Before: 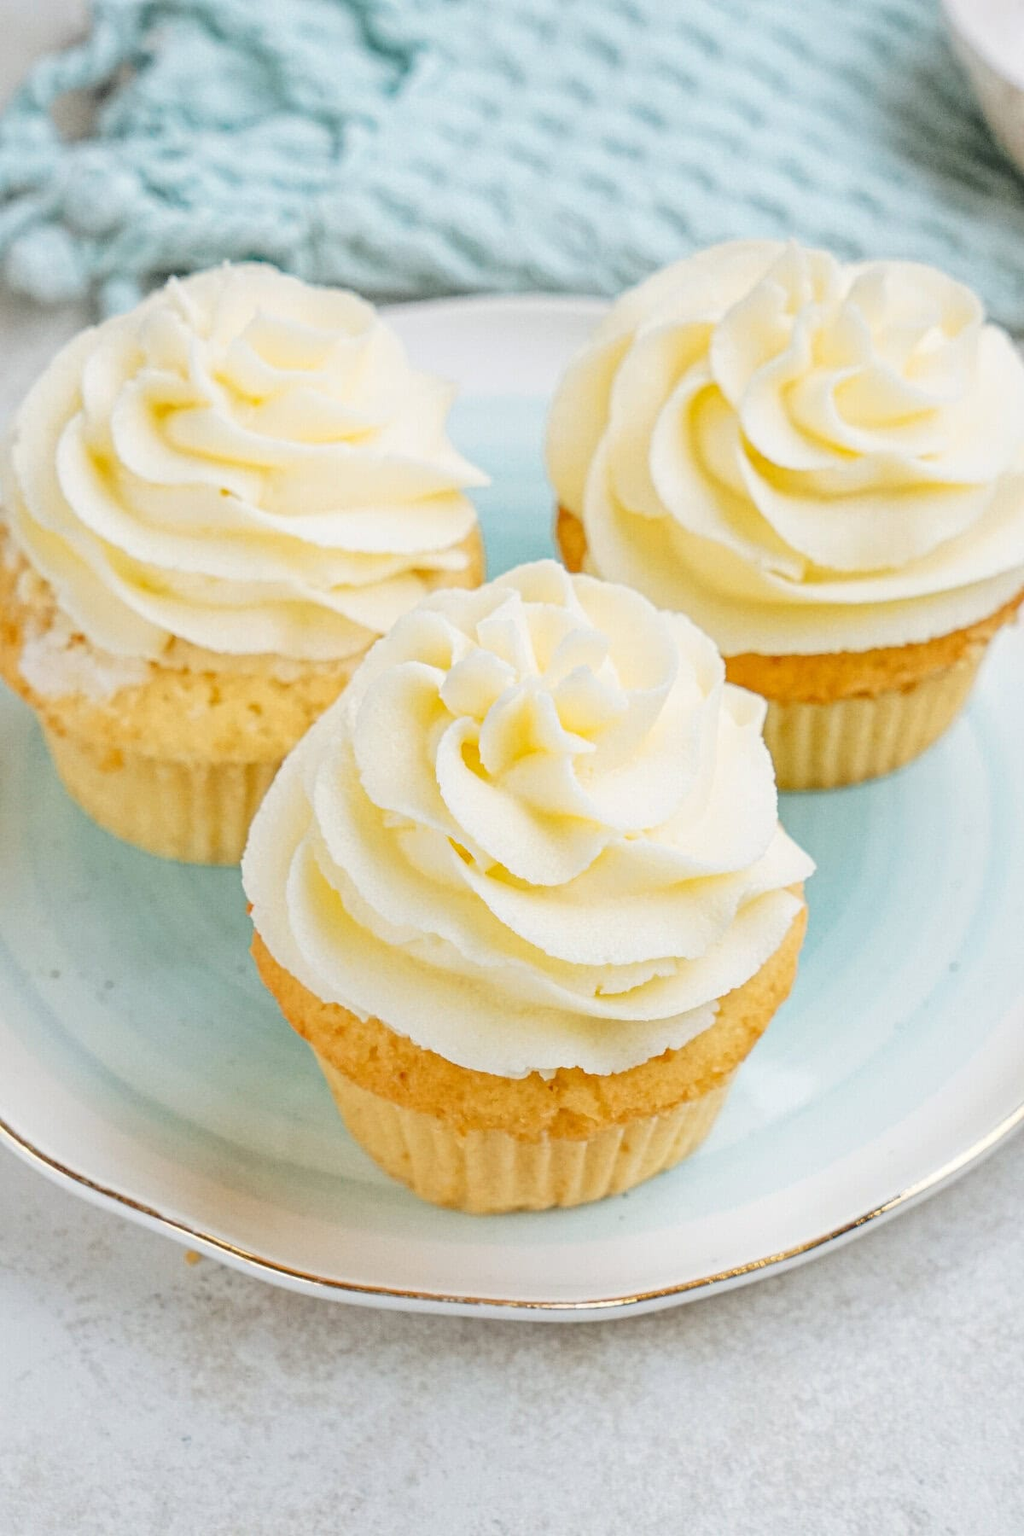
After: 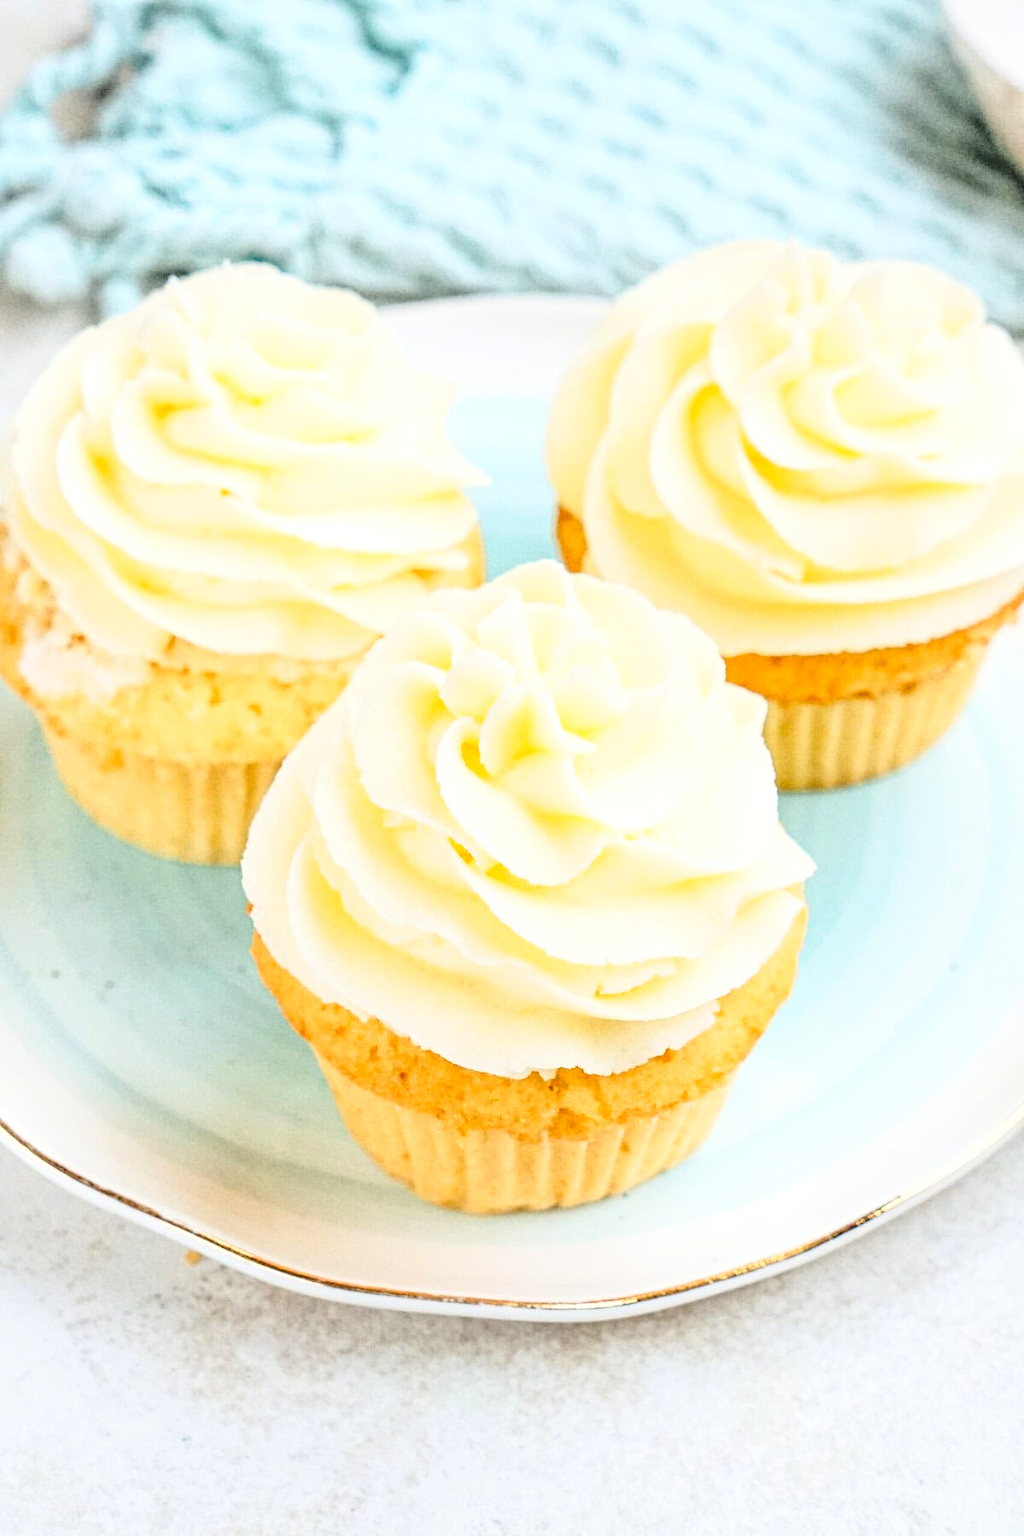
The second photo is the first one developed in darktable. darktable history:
base curve: curves: ch0 [(0, 0) (0.036, 0.037) (0.121, 0.228) (0.46, 0.76) (0.859, 0.983) (1, 1)]
local contrast: detail 130%
